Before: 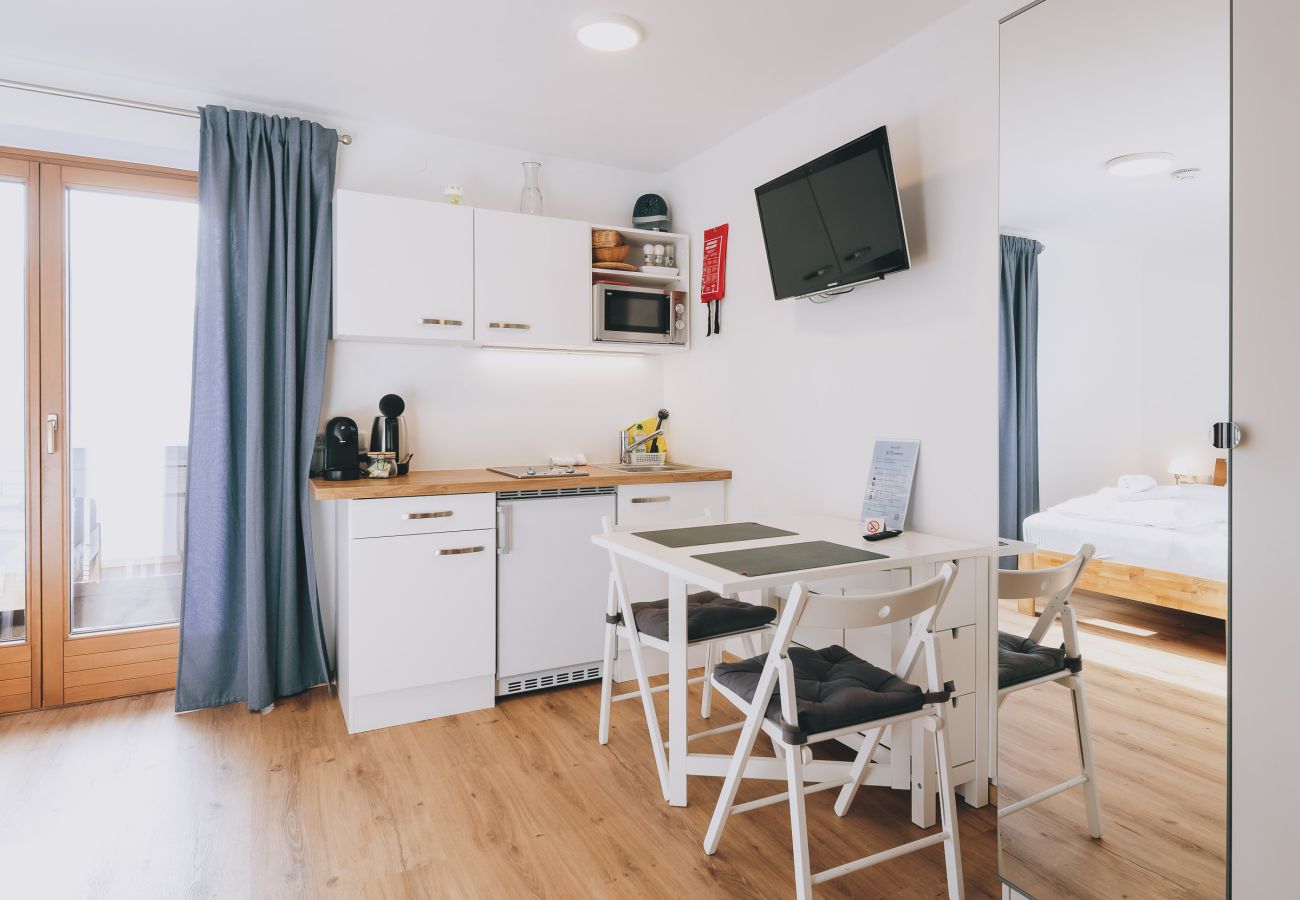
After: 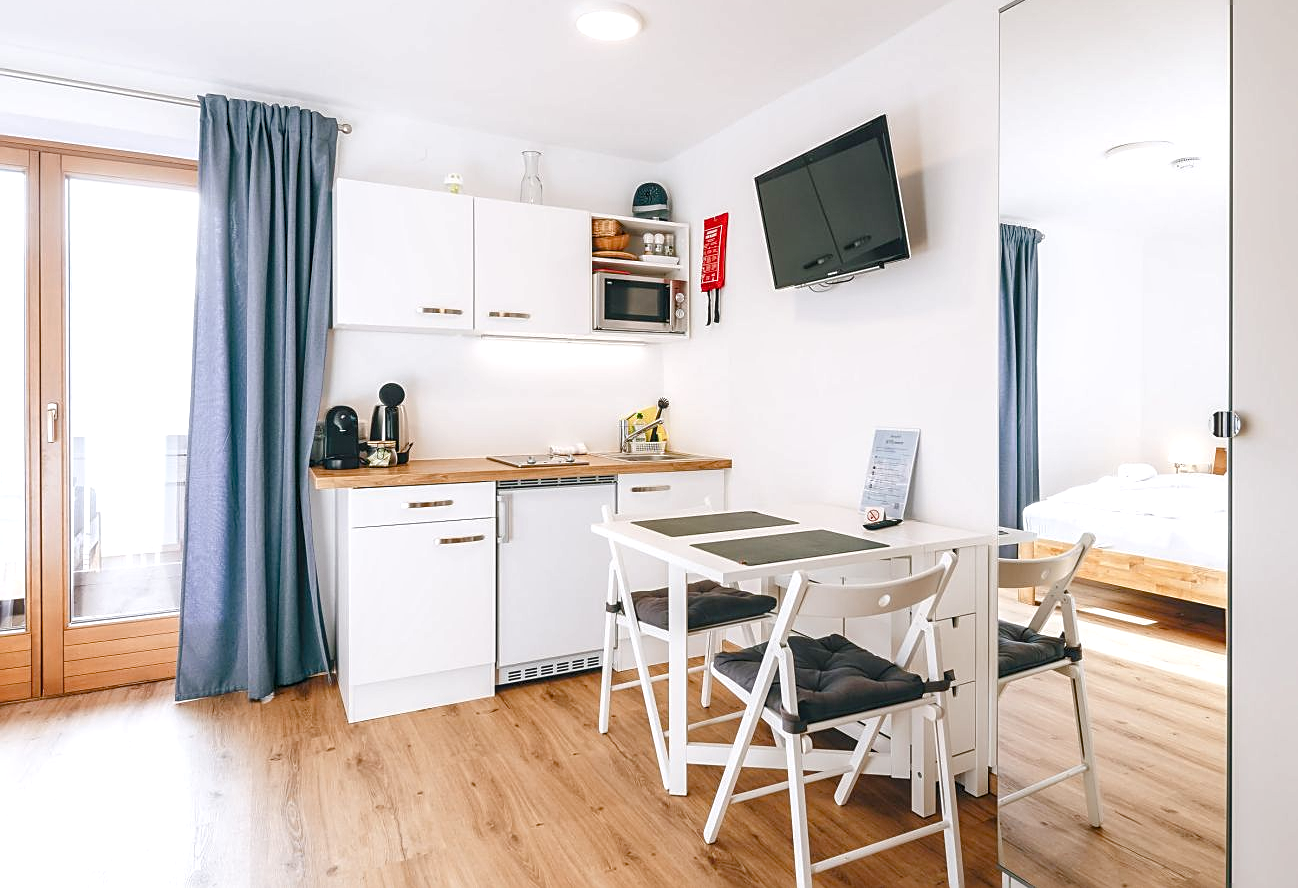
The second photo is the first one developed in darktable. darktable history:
crop: top 1.321%, right 0.111%
sharpen: on, module defaults
local contrast: on, module defaults
color balance rgb: linear chroma grading › global chroma 15.18%, perceptual saturation grading › global saturation 20%, perceptual saturation grading › highlights -49.424%, perceptual saturation grading › shadows 25.583%
tone equalizer: -8 EV -0.417 EV, -7 EV -0.415 EV, -6 EV -0.337 EV, -5 EV -0.218 EV, -3 EV 0.224 EV, -2 EV 0.347 EV, -1 EV 0.363 EV, +0 EV 0.426 EV
